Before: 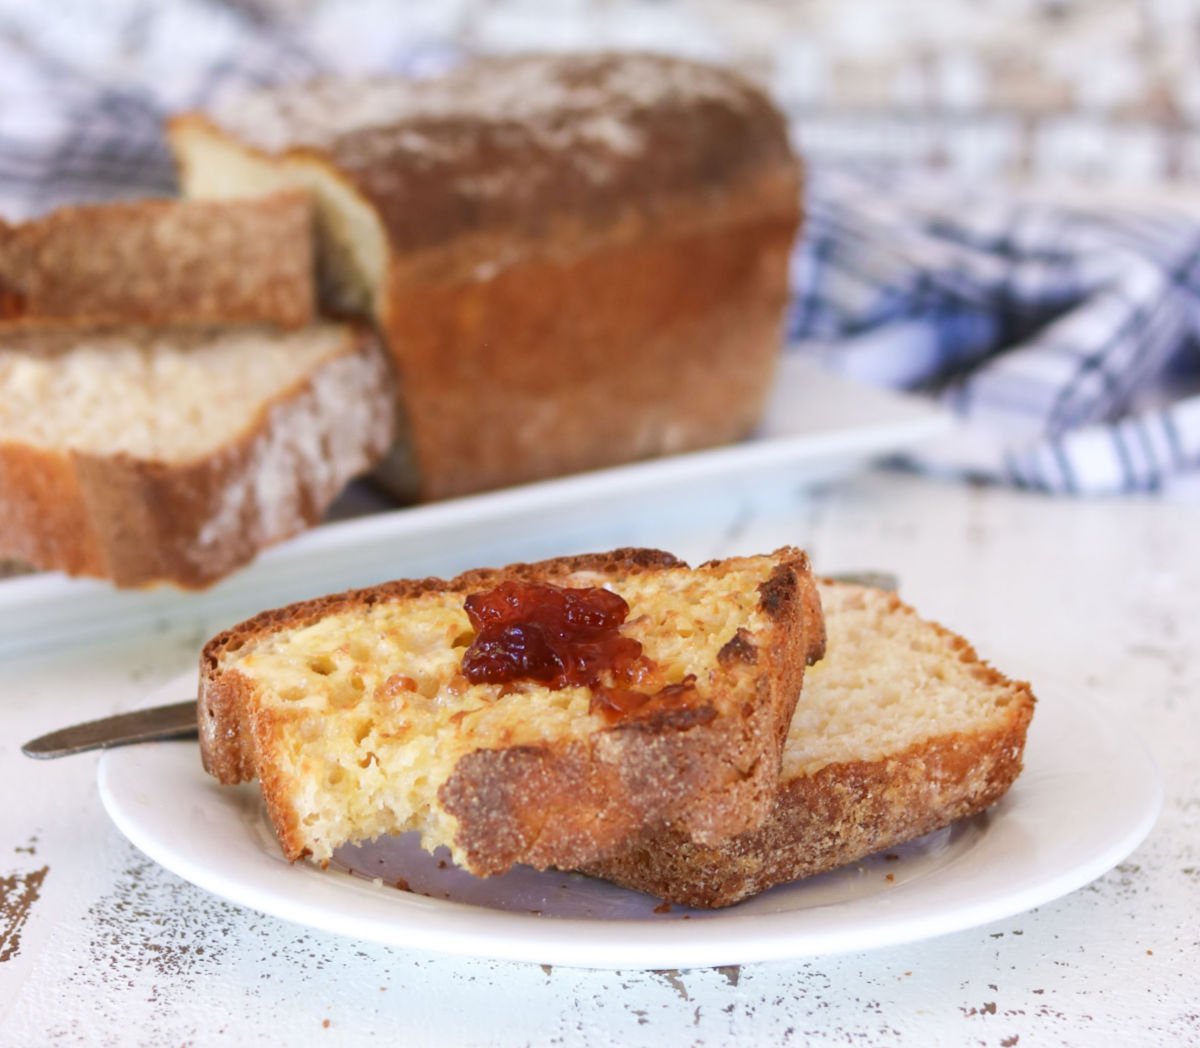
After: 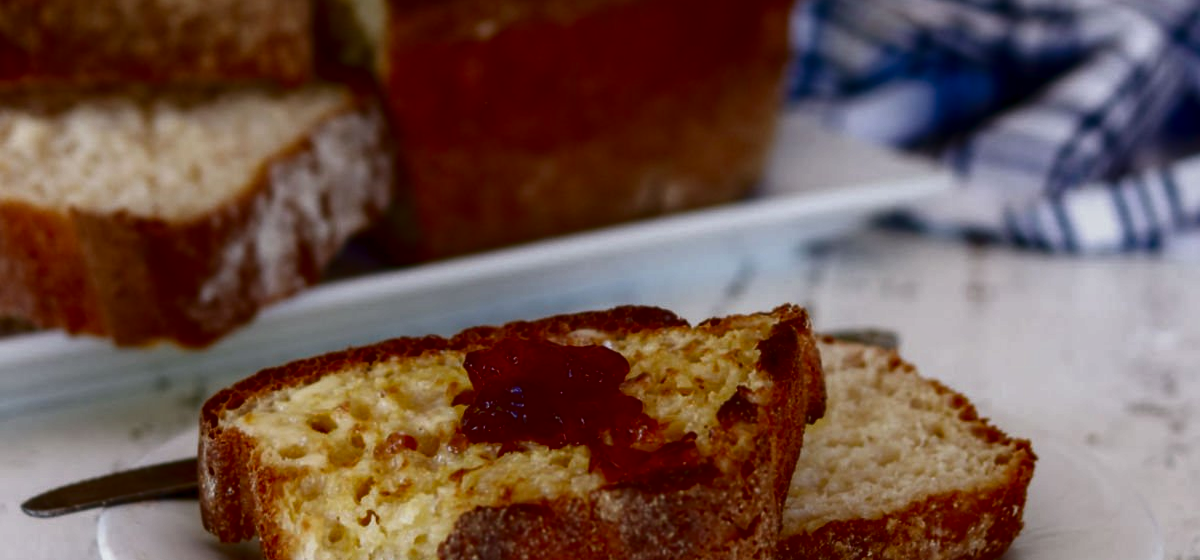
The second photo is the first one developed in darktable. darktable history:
exposure: exposure 0.027 EV, compensate highlight preservation false
tone equalizer: -8 EV 0.26 EV, -7 EV 0.398 EV, -6 EV 0.381 EV, -5 EV 0.214 EV, -3 EV -0.252 EV, -2 EV -0.417 EV, -1 EV -0.408 EV, +0 EV -0.224 EV, mask exposure compensation -0.495 EV
contrast brightness saturation: contrast 0.086, brightness -0.596, saturation 0.17
crop and rotate: top 23.116%, bottom 23.423%
local contrast: on, module defaults
